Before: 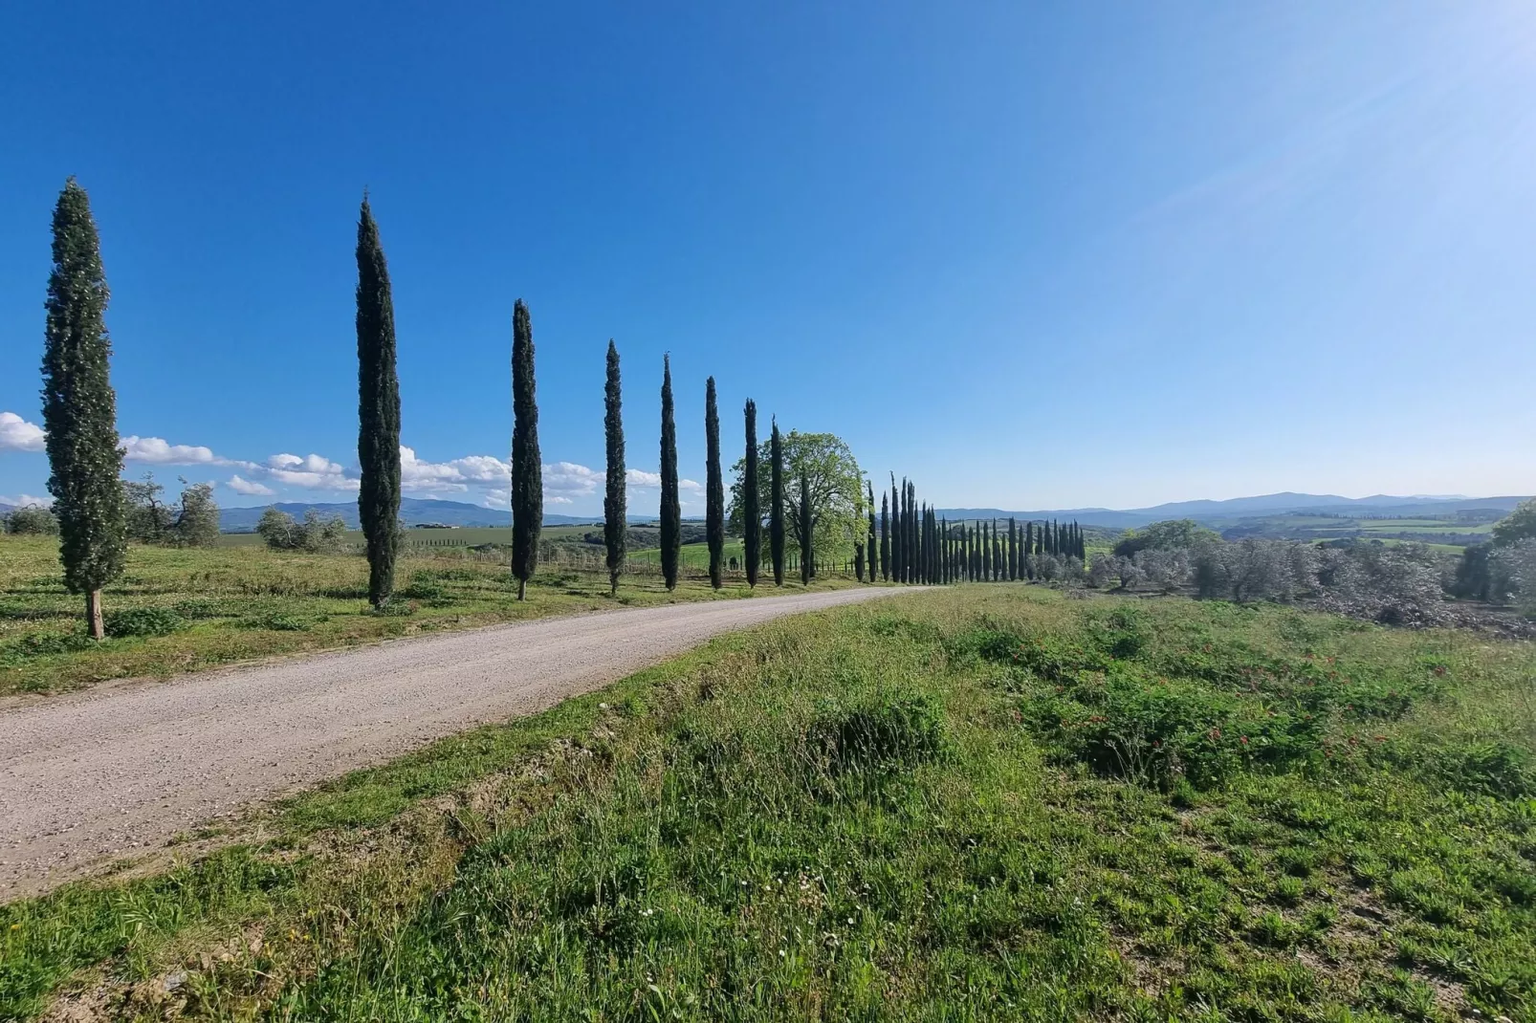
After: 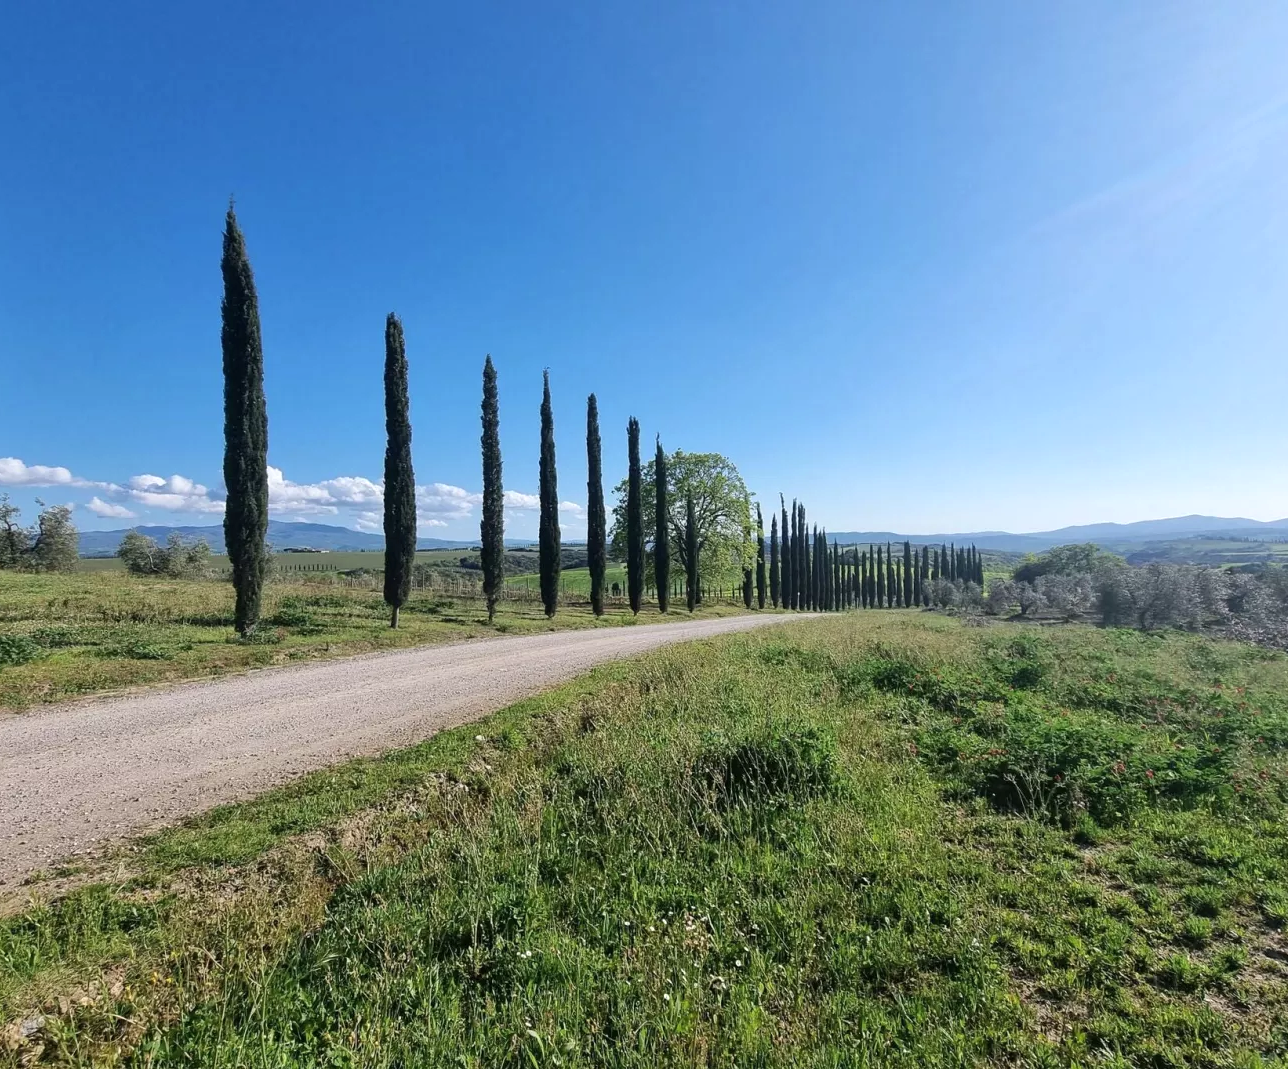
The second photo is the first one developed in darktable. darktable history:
shadows and highlights: radius 47, white point adjustment 6.63, compress 79.74%, soften with gaussian
crop and rotate: left 9.5%, right 10.269%
local contrast: mode bilateral grid, contrast 10, coarseness 25, detail 111%, midtone range 0.2
